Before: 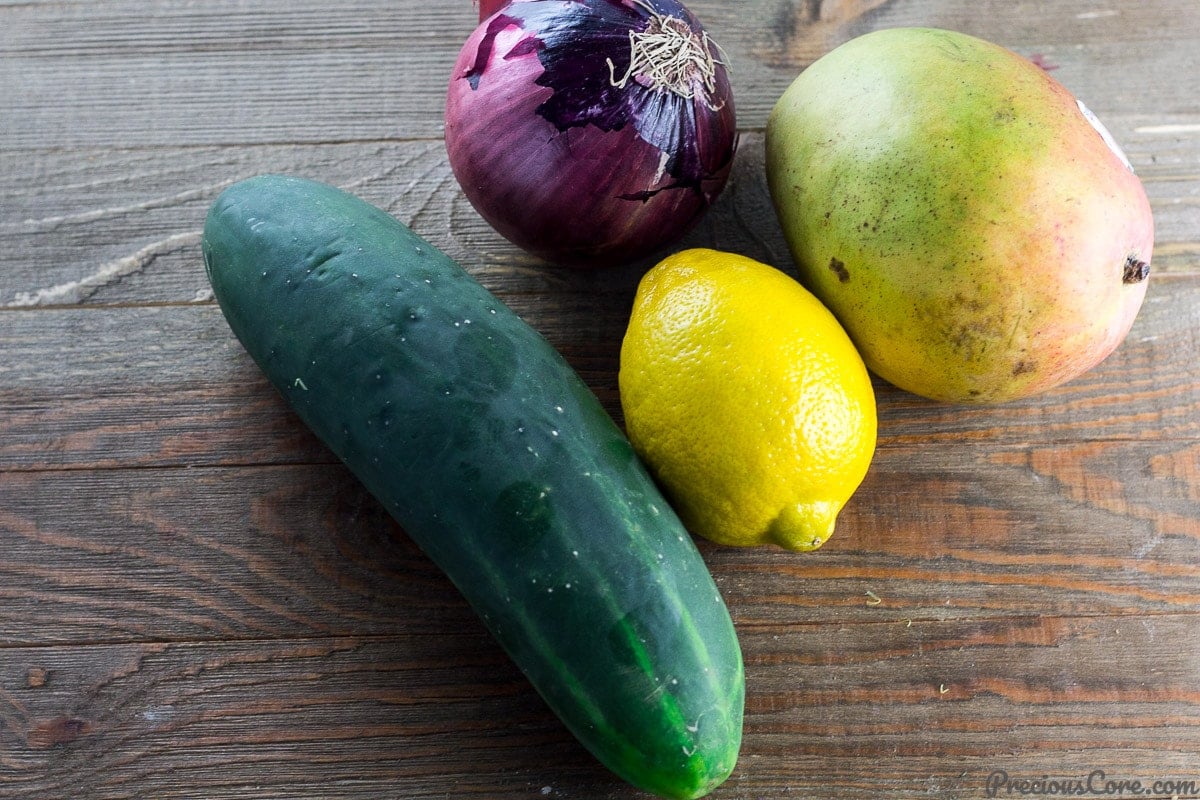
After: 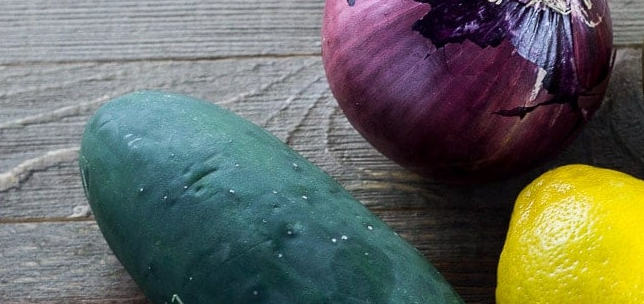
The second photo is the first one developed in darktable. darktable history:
crop: left 10.302%, top 10.588%, right 36.028%, bottom 51.375%
